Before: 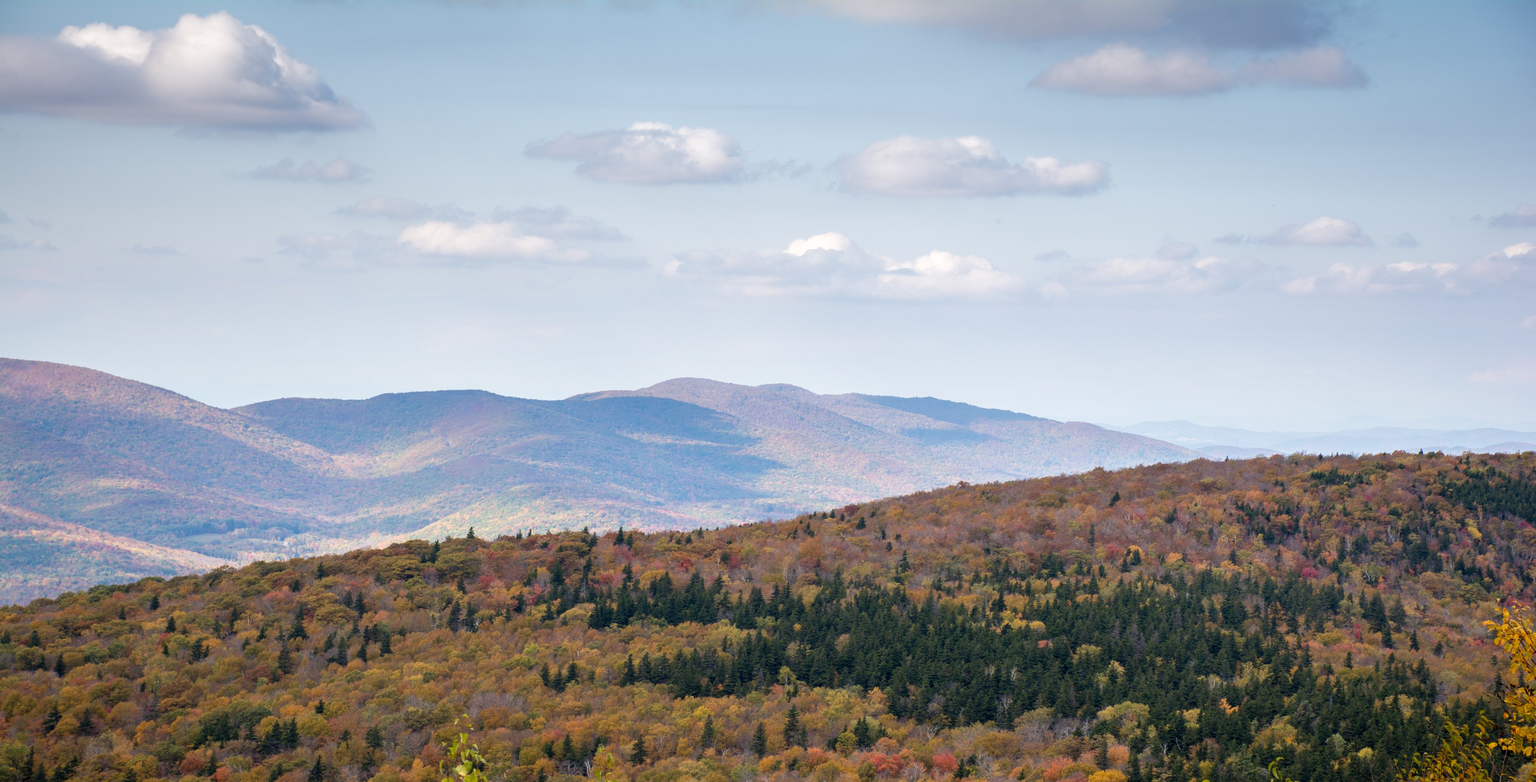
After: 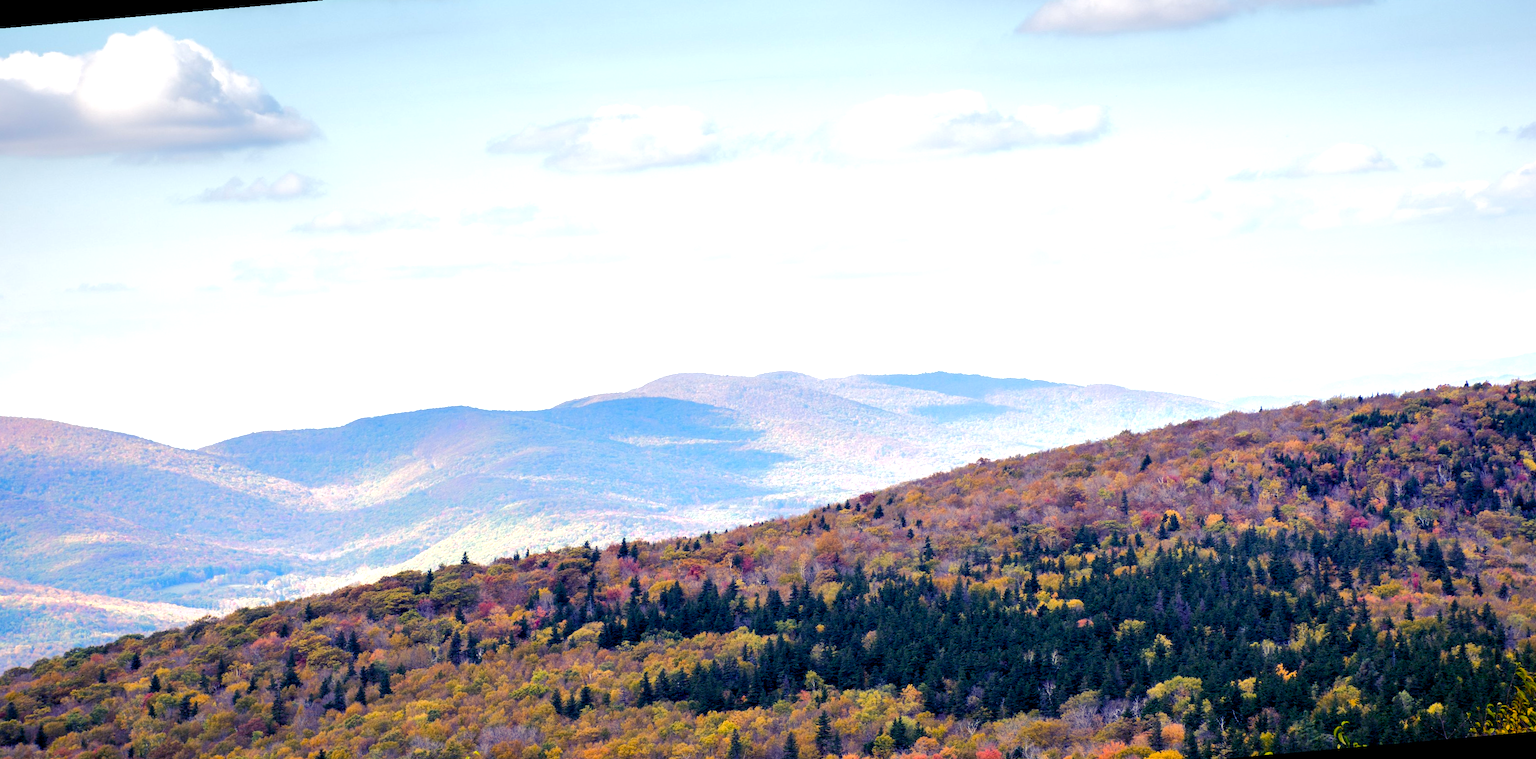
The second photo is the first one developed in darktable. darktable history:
color balance rgb: shadows lift › luminance -28.76%, shadows lift › chroma 15%, shadows lift › hue 270°, power › chroma 1%, power › hue 255°, highlights gain › luminance 7.14%, highlights gain › chroma 2%, highlights gain › hue 90°, global offset › luminance -0.29%, global offset › hue 260°, perceptual saturation grading › global saturation 20%, perceptual saturation grading › highlights -13.92%, perceptual saturation grading › shadows 50%
tone equalizer: -8 EV -0.75 EV, -7 EV -0.7 EV, -6 EV -0.6 EV, -5 EV -0.4 EV, -3 EV 0.4 EV, -2 EV 0.6 EV, -1 EV 0.7 EV, +0 EV 0.75 EV, edges refinement/feathering 500, mask exposure compensation -1.57 EV, preserve details no
base curve: curves: ch0 [(0, 0) (0.262, 0.32) (0.722, 0.705) (1, 1)]
rotate and perspective: rotation -5°, crop left 0.05, crop right 0.952, crop top 0.11, crop bottom 0.89
